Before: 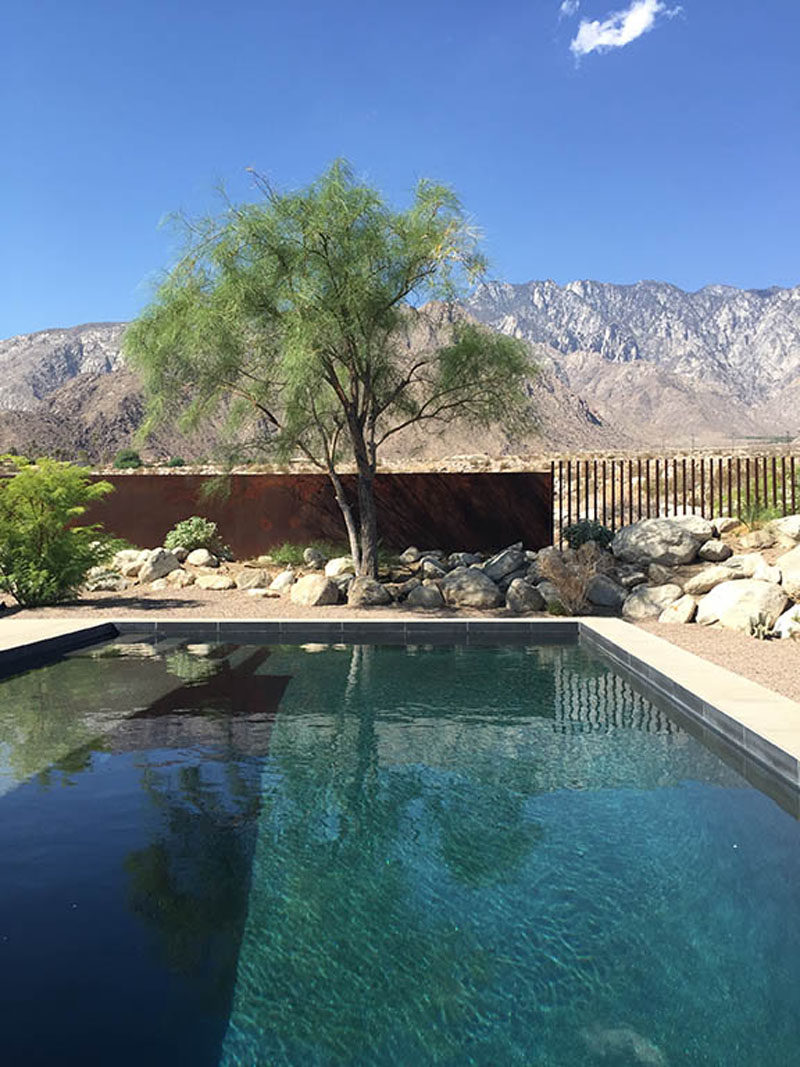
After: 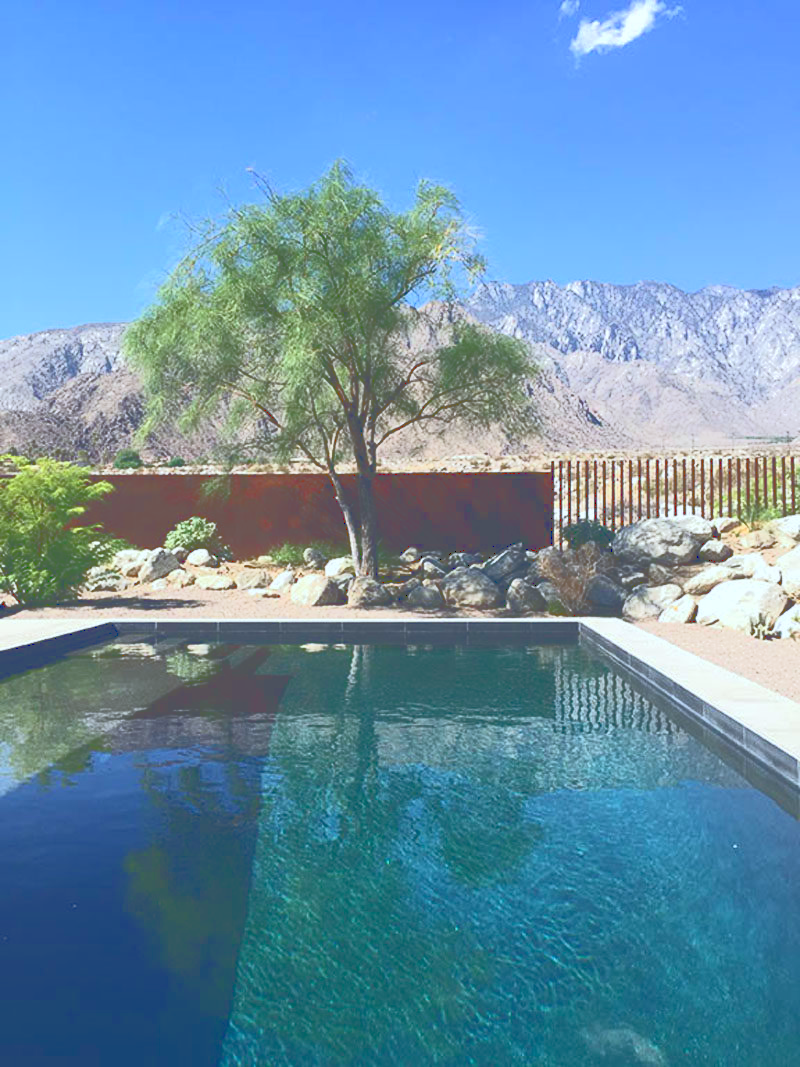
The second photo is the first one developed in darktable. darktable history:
color calibration: x 0.37, y 0.382, temperature 4305.02 K
tone curve: curves: ch0 [(0, 0) (0.003, 0.345) (0.011, 0.345) (0.025, 0.345) (0.044, 0.349) (0.069, 0.353) (0.1, 0.356) (0.136, 0.359) (0.177, 0.366) (0.224, 0.378) (0.277, 0.398) (0.335, 0.429) (0.399, 0.476) (0.468, 0.545) (0.543, 0.624) (0.623, 0.721) (0.709, 0.811) (0.801, 0.876) (0.898, 0.913) (1, 1)]
